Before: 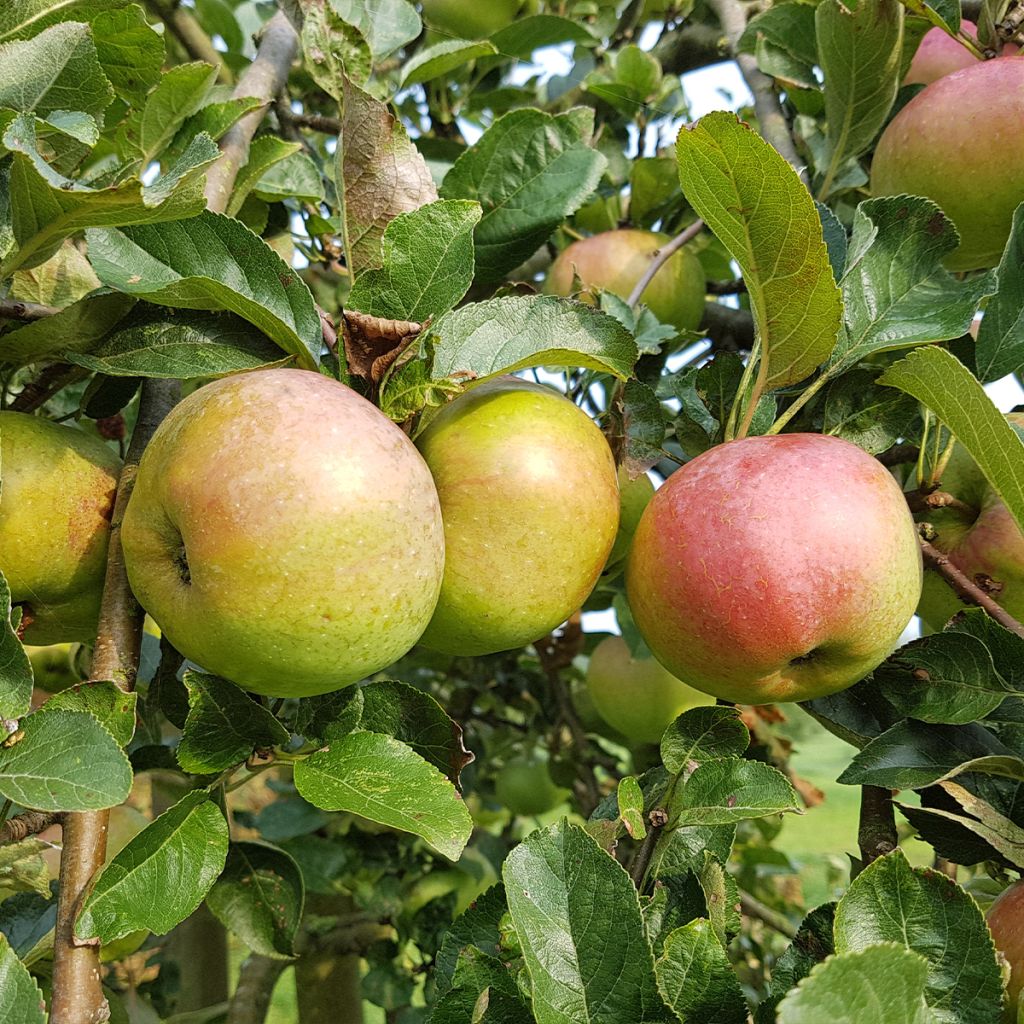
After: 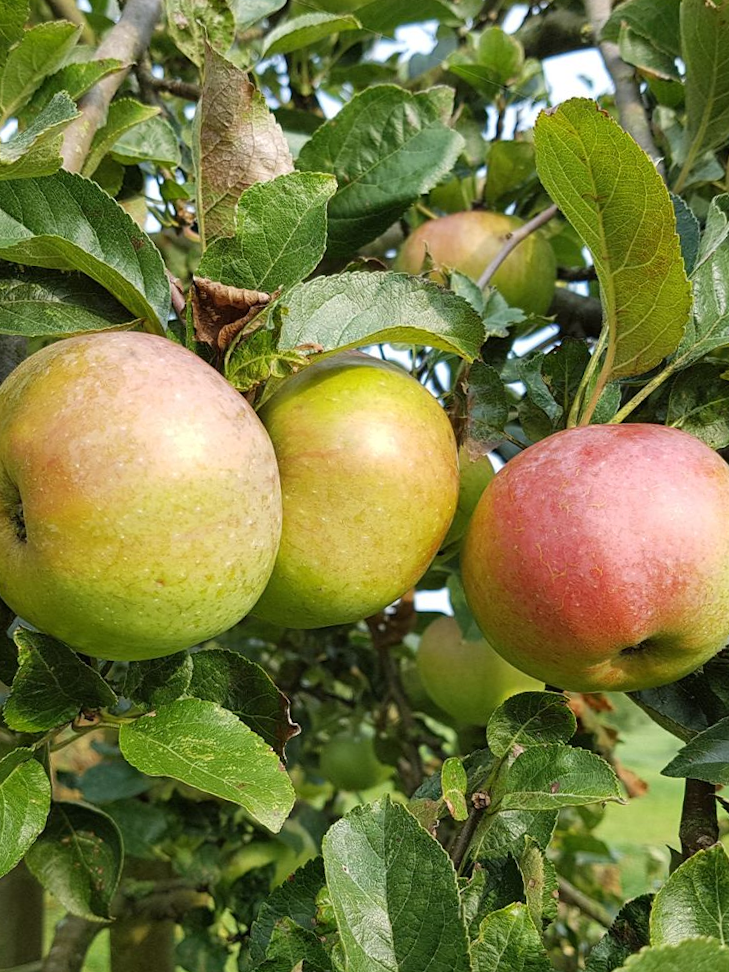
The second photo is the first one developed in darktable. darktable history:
crop and rotate: angle -3.05°, left 14.006%, top 0.033%, right 11.066%, bottom 0.042%
